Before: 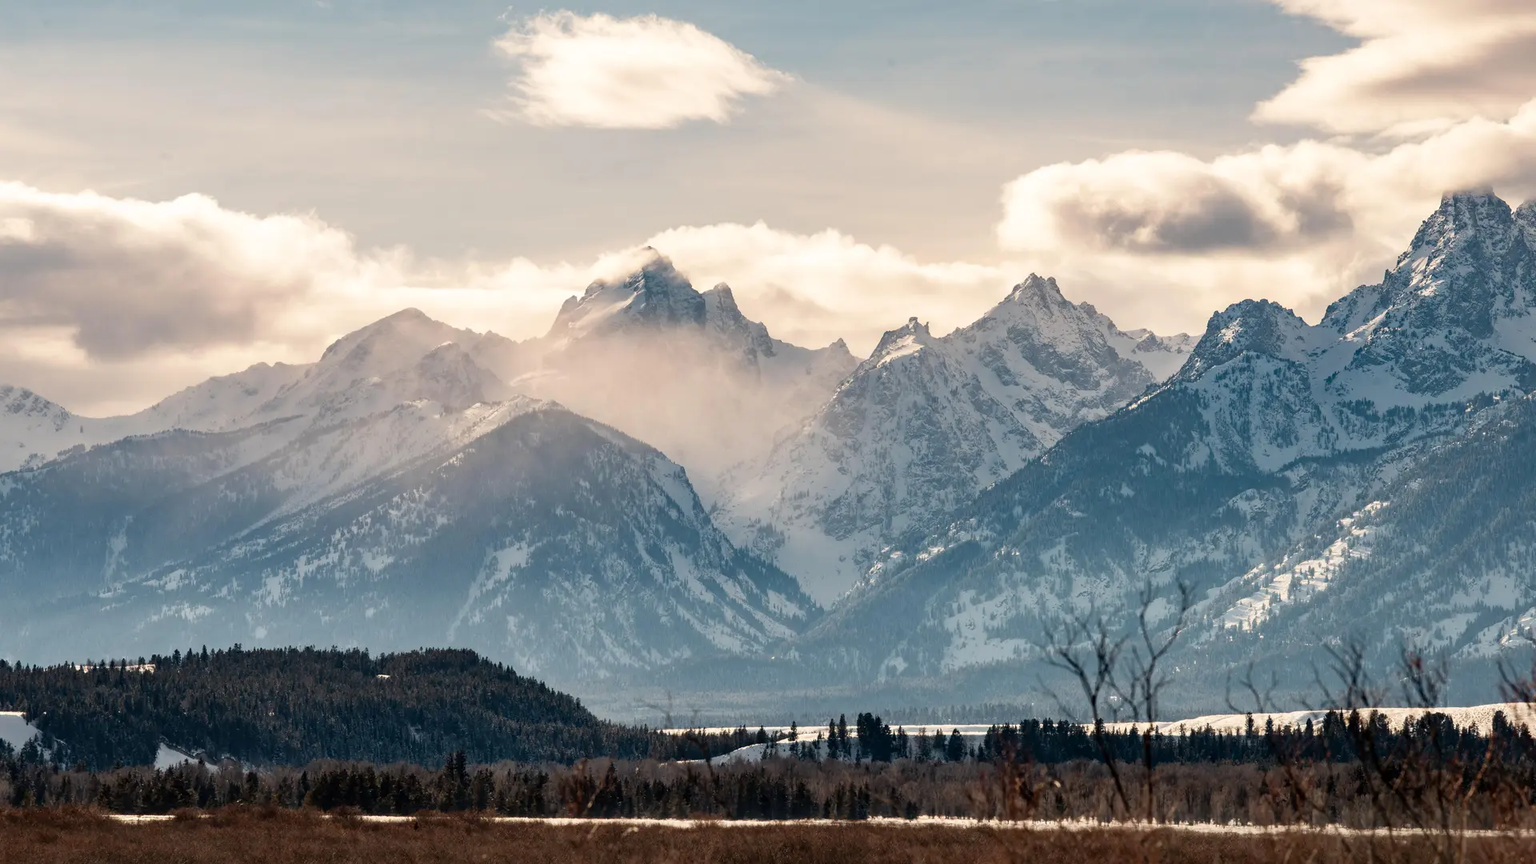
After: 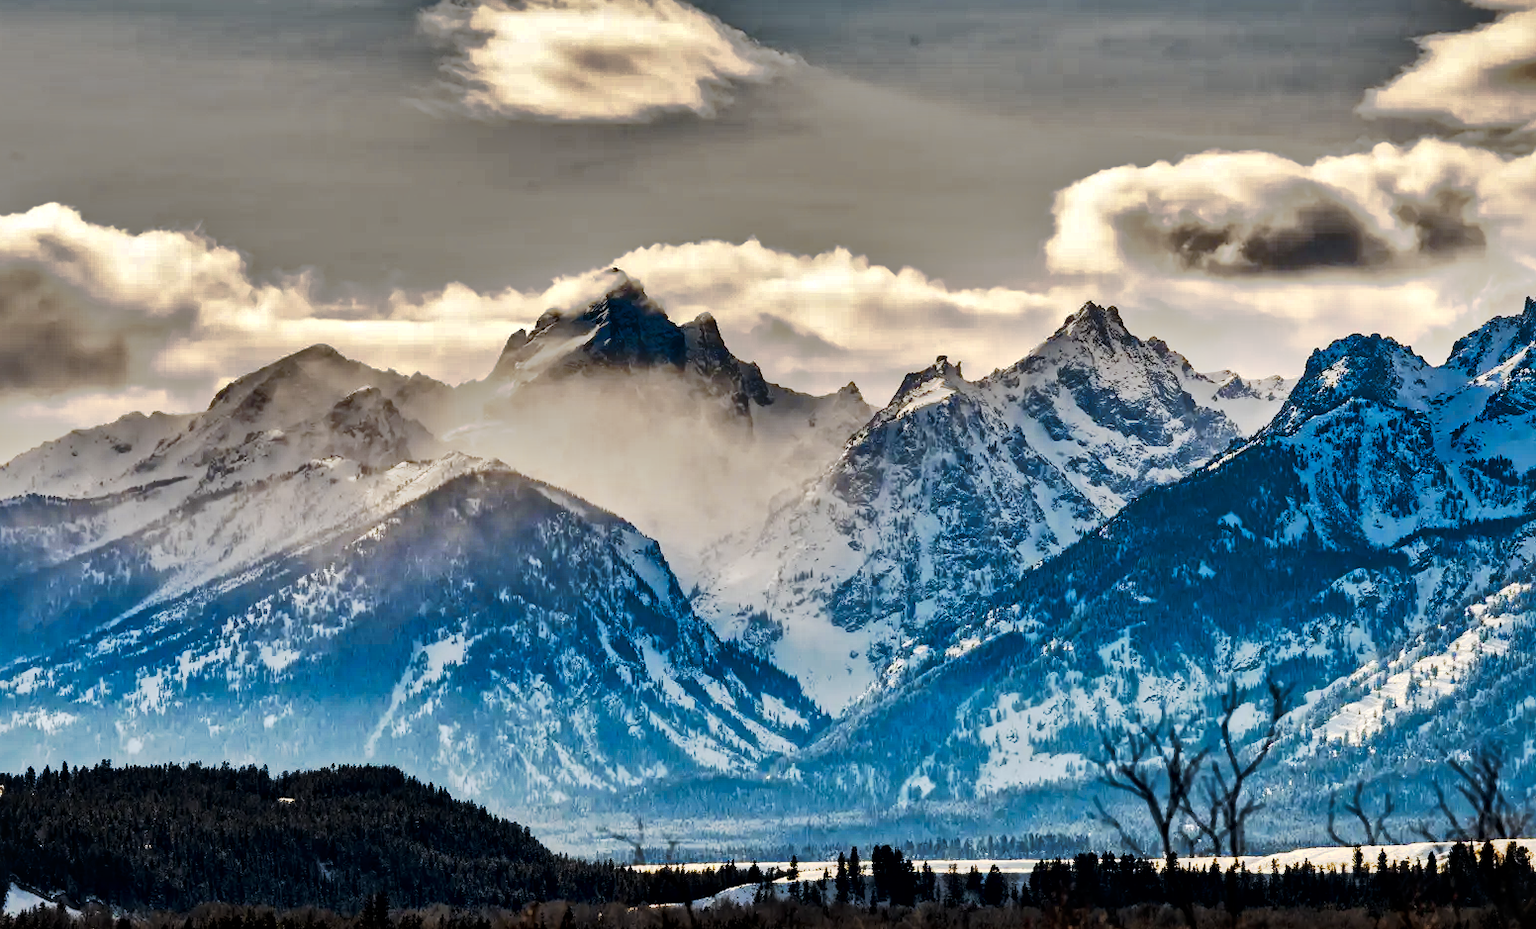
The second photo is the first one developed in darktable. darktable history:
tone curve: curves: ch0 [(0, 0) (0.003, 0.005) (0.011, 0.007) (0.025, 0.009) (0.044, 0.013) (0.069, 0.017) (0.1, 0.02) (0.136, 0.029) (0.177, 0.052) (0.224, 0.086) (0.277, 0.129) (0.335, 0.188) (0.399, 0.256) (0.468, 0.361) (0.543, 0.526) (0.623, 0.696) (0.709, 0.784) (0.801, 0.85) (0.898, 0.882) (1, 1)], preserve colors none
color balance: on, module defaults
crop: left 9.929%, top 3.475%, right 9.188%, bottom 9.529%
color contrast: green-magenta contrast 0.85, blue-yellow contrast 1.25, unbound 0
local contrast: mode bilateral grid, contrast 20, coarseness 19, detail 163%, midtone range 0.2
tone equalizer: on, module defaults
shadows and highlights: shadows 20.91, highlights -82.73, soften with gaussian
rotate and perspective: automatic cropping off
